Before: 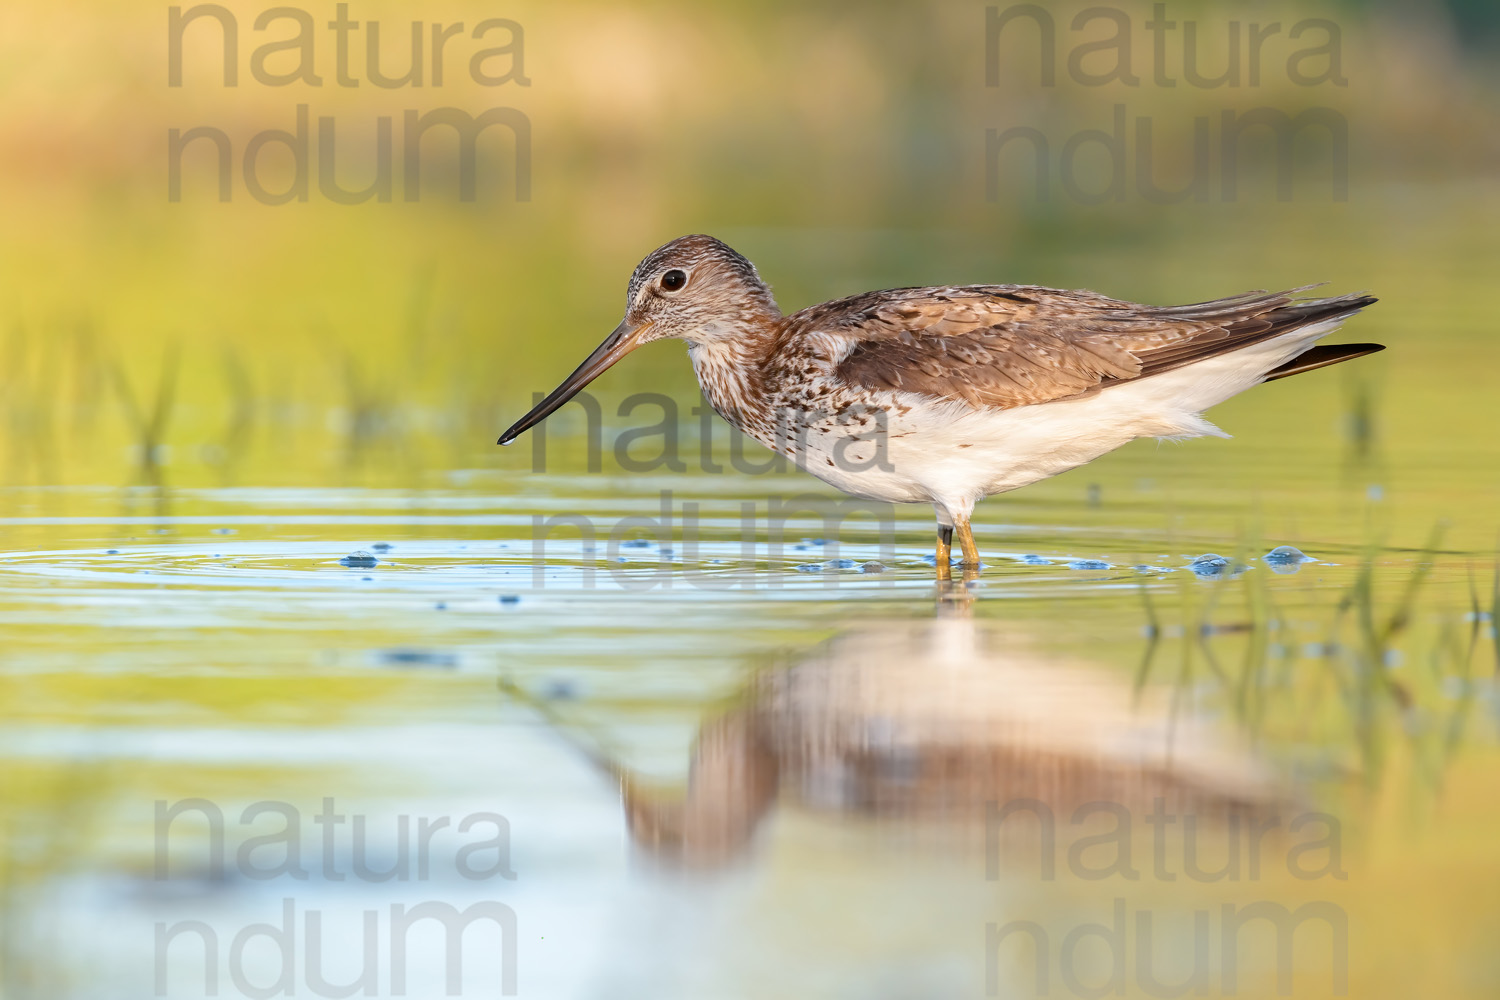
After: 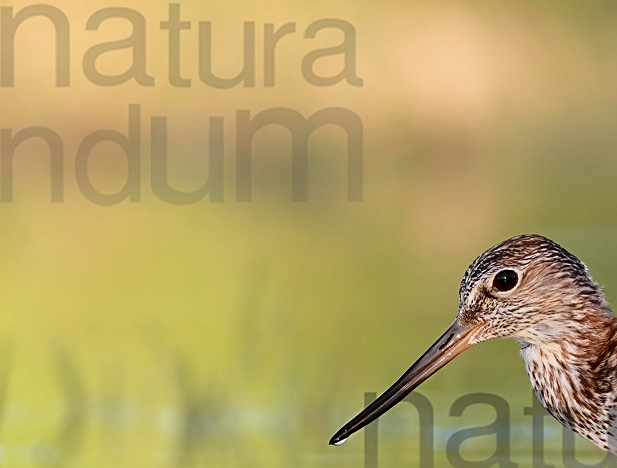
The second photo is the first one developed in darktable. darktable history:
tone curve: curves: ch0 [(0, 0) (0.058, 0.027) (0.214, 0.183) (0.304, 0.288) (0.561, 0.554) (0.687, 0.677) (0.768, 0.768) (0.858, 0.861) (0.986, 0.957)]; ch1 [(0, 0) (0.172, 0.123) (0.312, 0.296) (0.437, 0.429) (0.471, 0.469) (0.502, 0.5) (0.513, 0.515) (0.583, 0.604) (0.631, 0.659) (0.703, 0.721) (0.889, 0.924) (1, 1)]; ch2 [(0, 0) (0.411, 0.424) (0.485, 0.497) (0.502, 0.5) (0.517, 0.511) (0.566, 0.573) (0.622, 0.613) (0.709, 0.677) (1, 1)], color space Lab, independent channels, preserve colors none
crop and rotate: left 11.258%, top 0.087%, right 47.574%, bottom 53.018%
base curve: curves: ch0 [(0, 0) (0.073, 0.04) (0.157, 0.139) (0.492, 0.492) (0.758, 0.758) (1, 1)]
sharpen: on, module defaults
